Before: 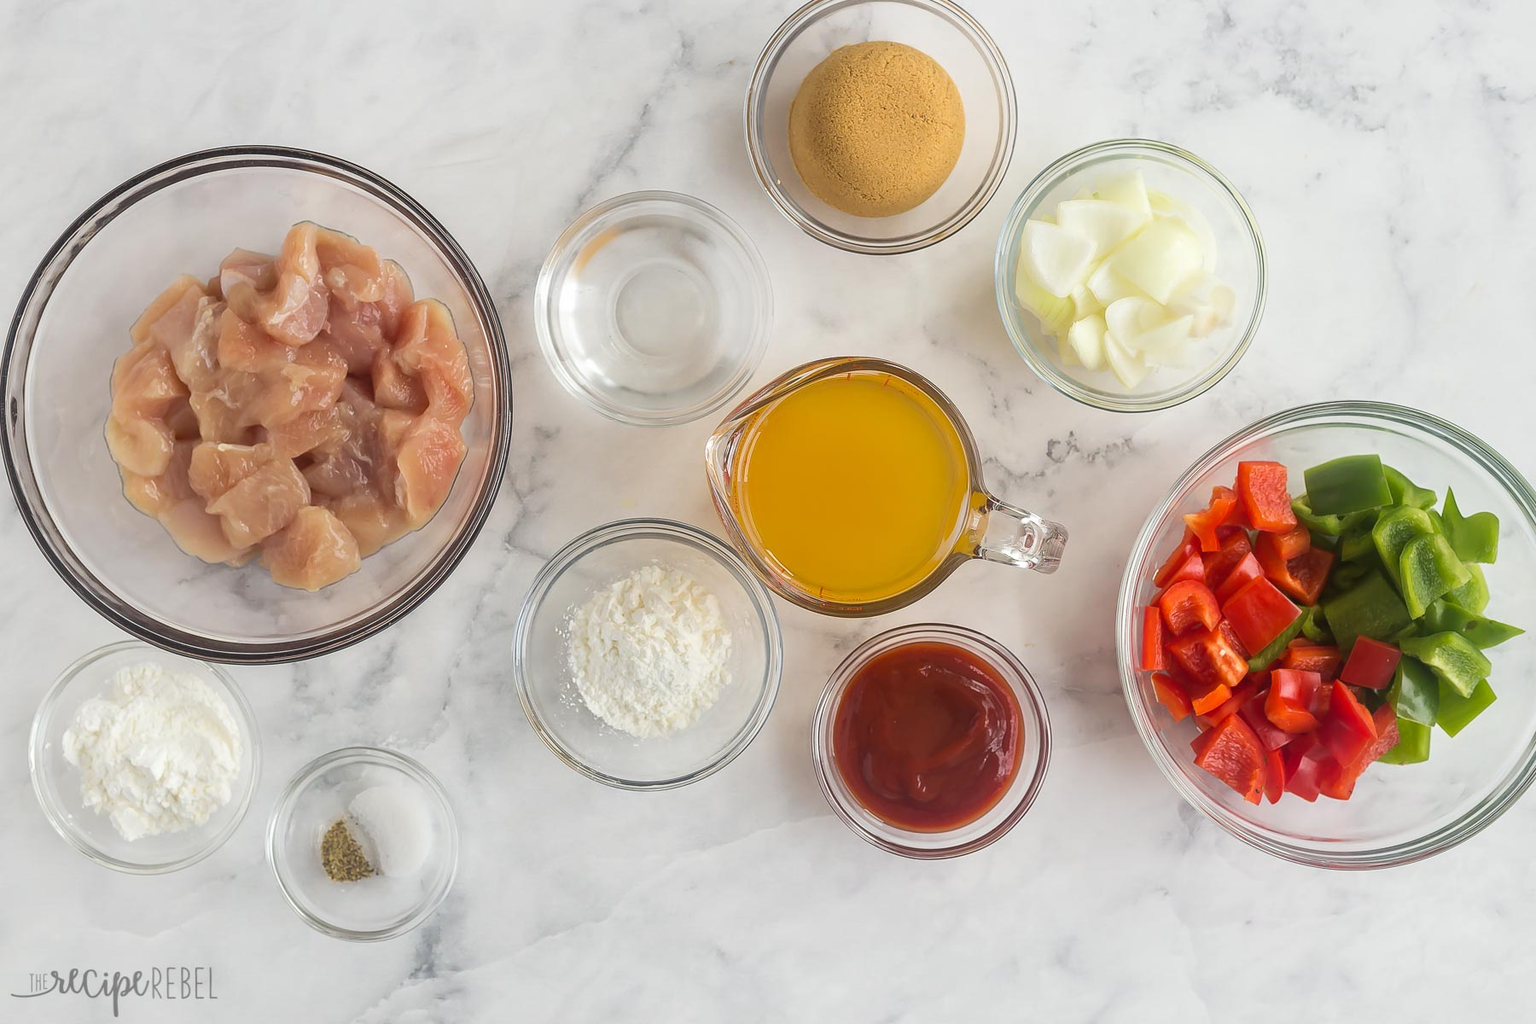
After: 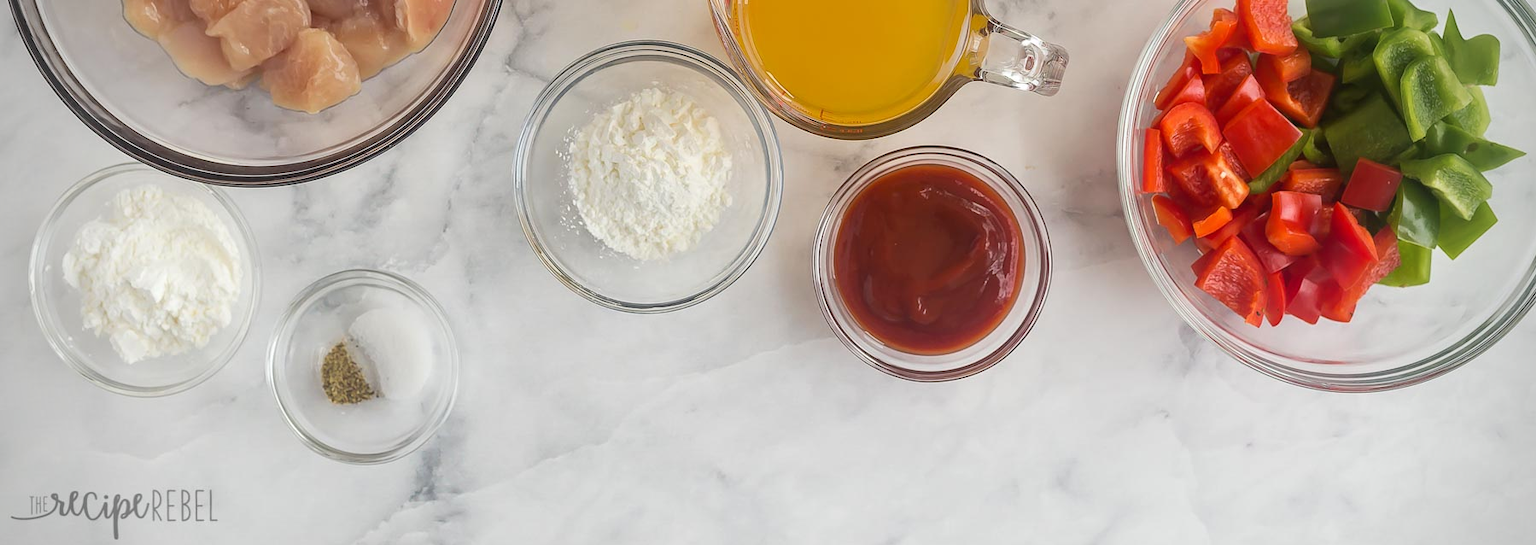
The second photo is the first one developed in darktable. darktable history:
vignetting: on, module defaults
crop and rotate: top 46.689%, right 0.002%
